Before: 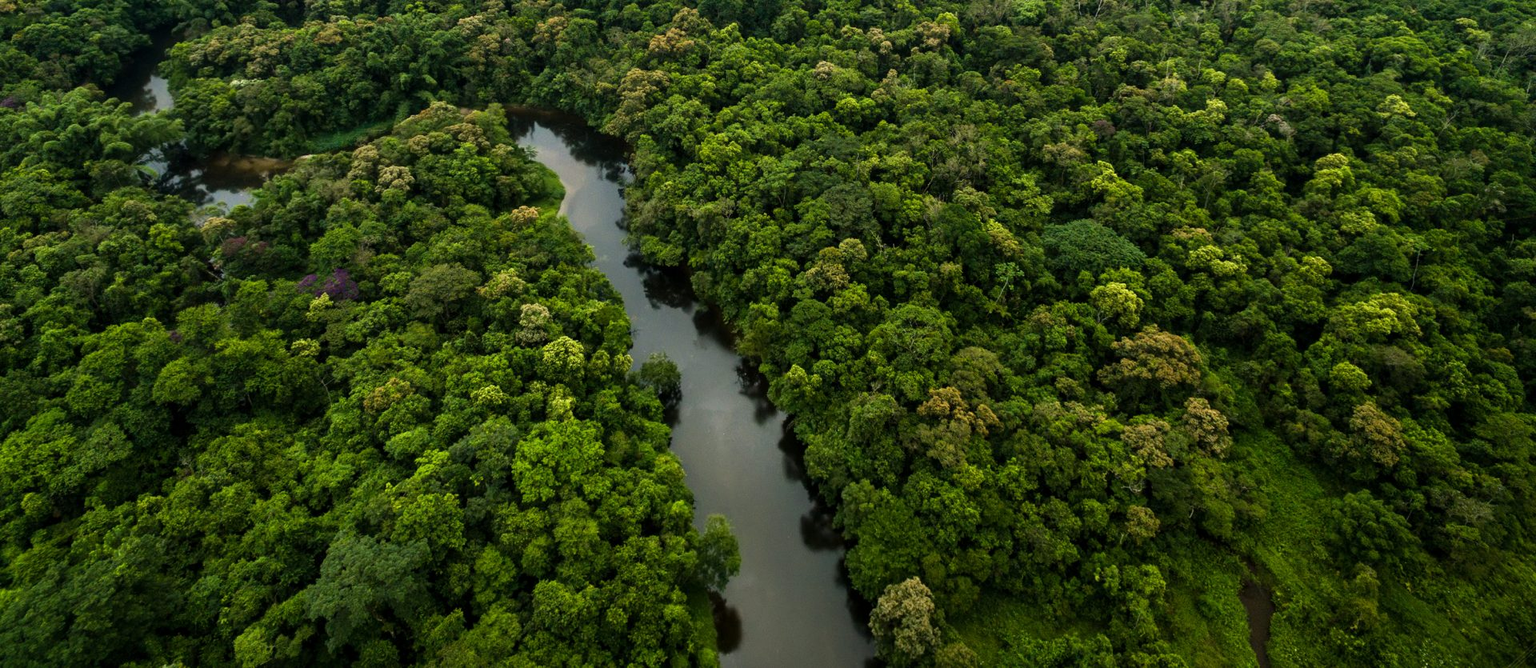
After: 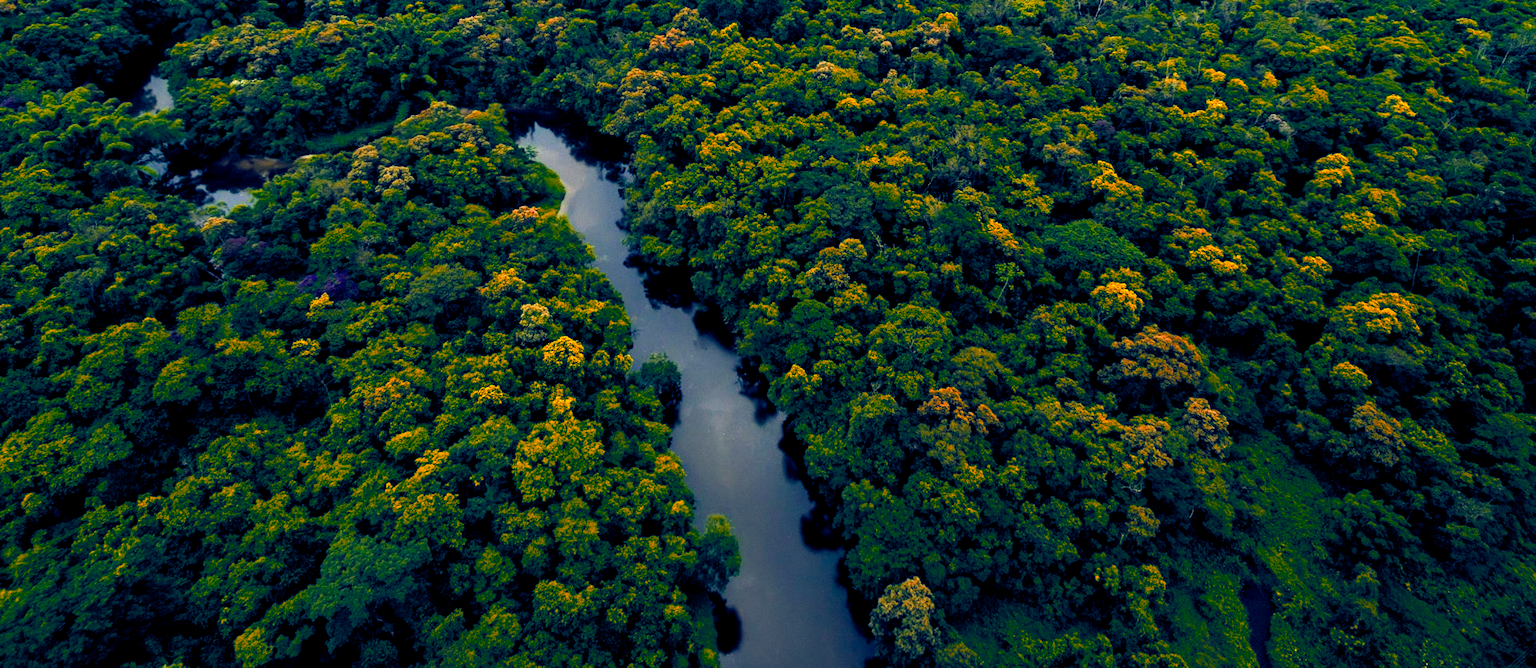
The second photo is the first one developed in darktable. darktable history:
color zones: curves: ch1 [(0.24, 0.634) (0.75, 0.5)]; ch2 [(0.253, 0.437) (0.745, 0.491)], mix 102.12%
color balance rgb: shadows lift › luminance -41.13%, shadows lift › chroma 14.13%, shadows lift › hue 260°, power › luminance -3.76%, power › chroma 0.56%, power › hue 40.37°, highlights gain › luminance 16.81%, highlights gain › chroma 2.94%, highlights gain › hue 260°, global offset › luminance -0.29%, global offset › chroma 0.31%, global offset › hue 260°, perceptual saturation grading › global saturation 20%, perceptual saturation grading › highlights -13.92%, perceptual saturation grading › shadows 50%
